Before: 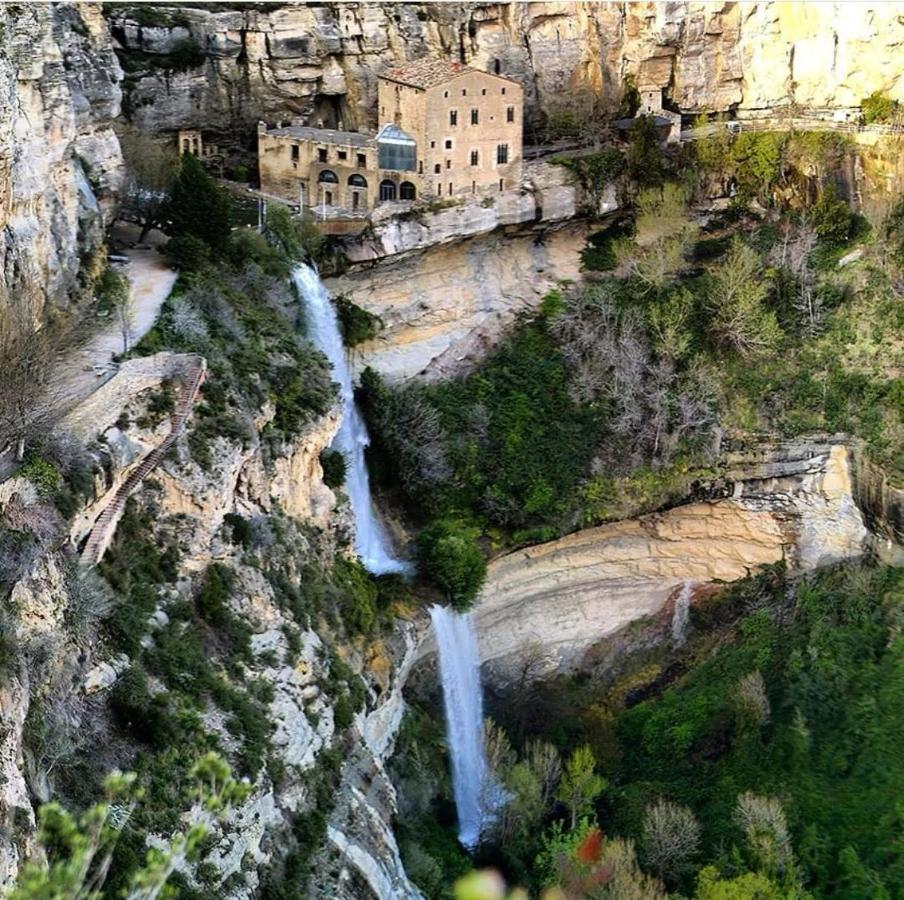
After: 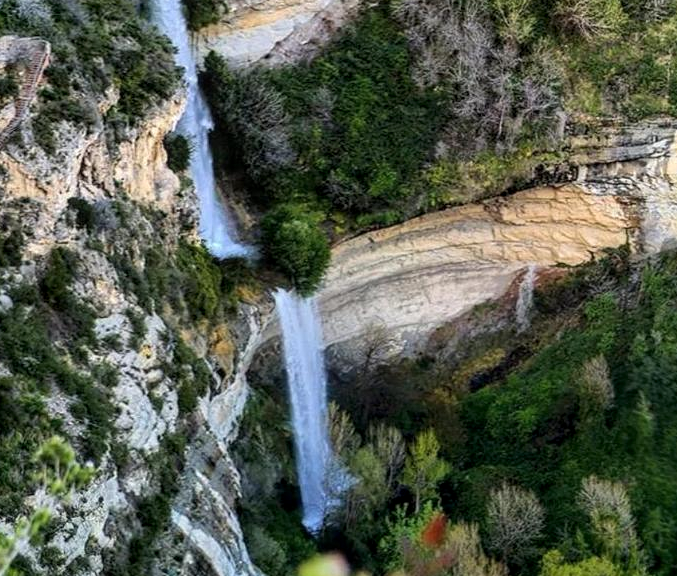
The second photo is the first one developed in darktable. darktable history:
crop and rotate: left 17.283%, top 35.116%, right 7.815%, bottom 0.795%
local contrast: on, module defaults
